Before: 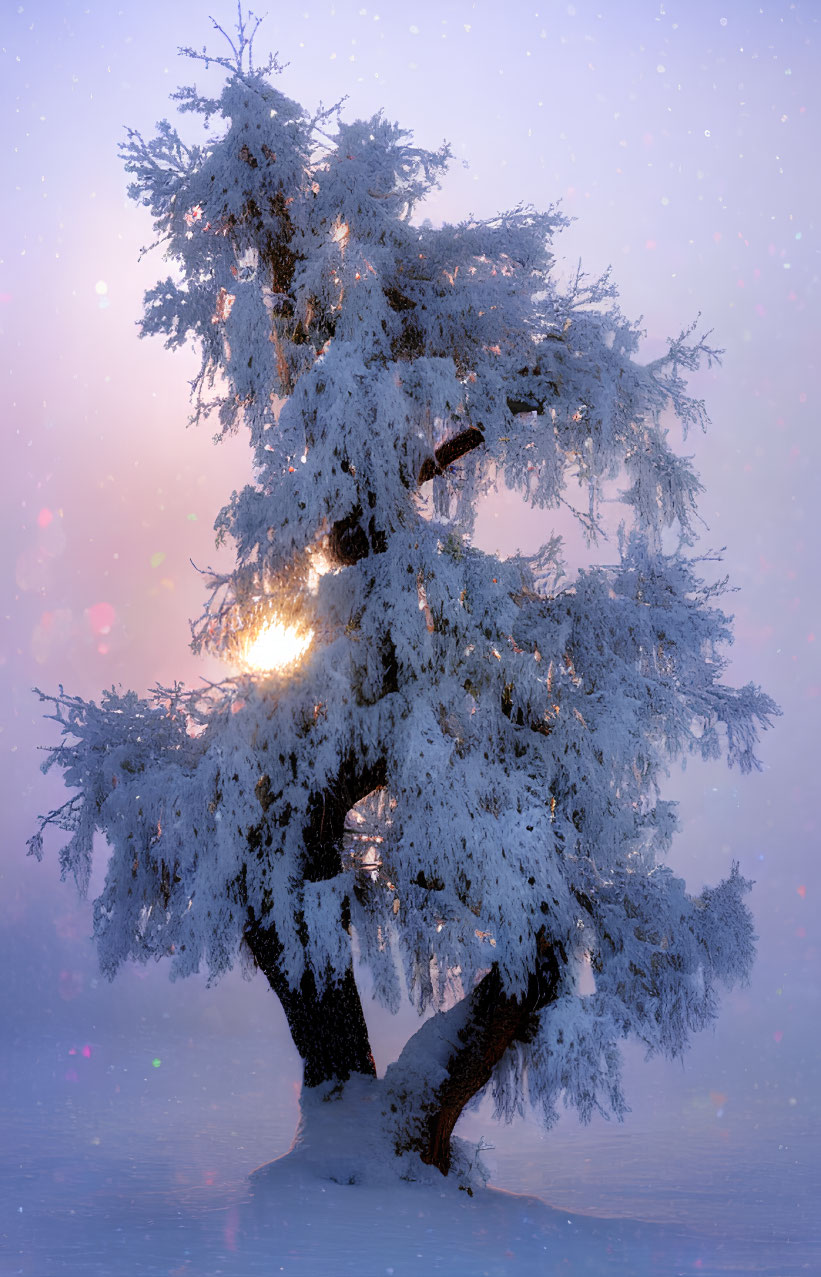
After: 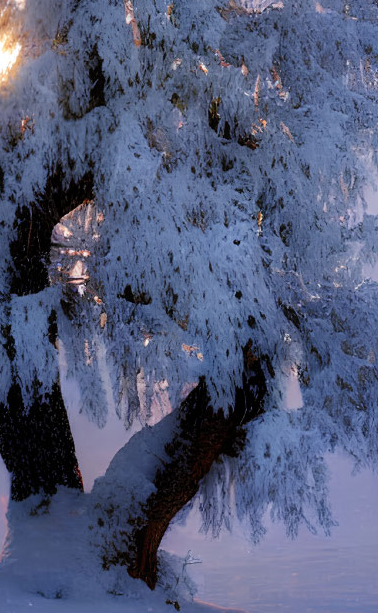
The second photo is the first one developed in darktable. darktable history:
crop: left 35.746%, top 45.897%, right 18.116%, bottom 6.025%
